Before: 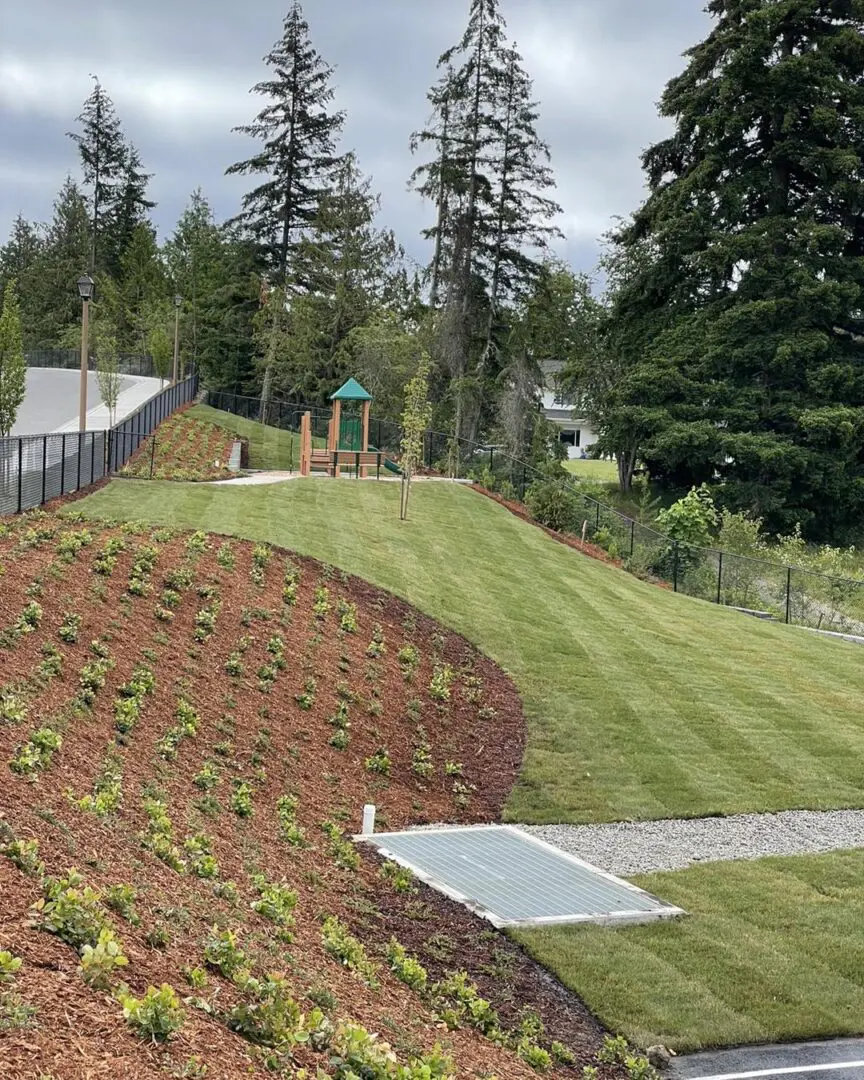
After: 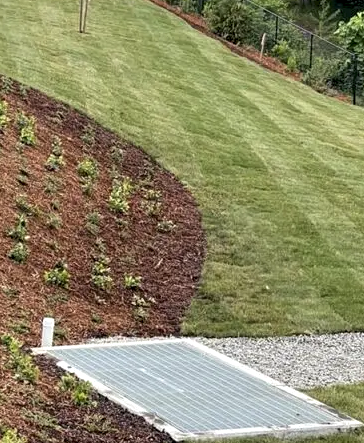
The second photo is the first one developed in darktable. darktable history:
local contrast: highlights 123%, shadows 126%, detail 140%, midtone range 0.254
crop: left 37.221%, top 45.169%, right 20.63%, bottom 13.777%
